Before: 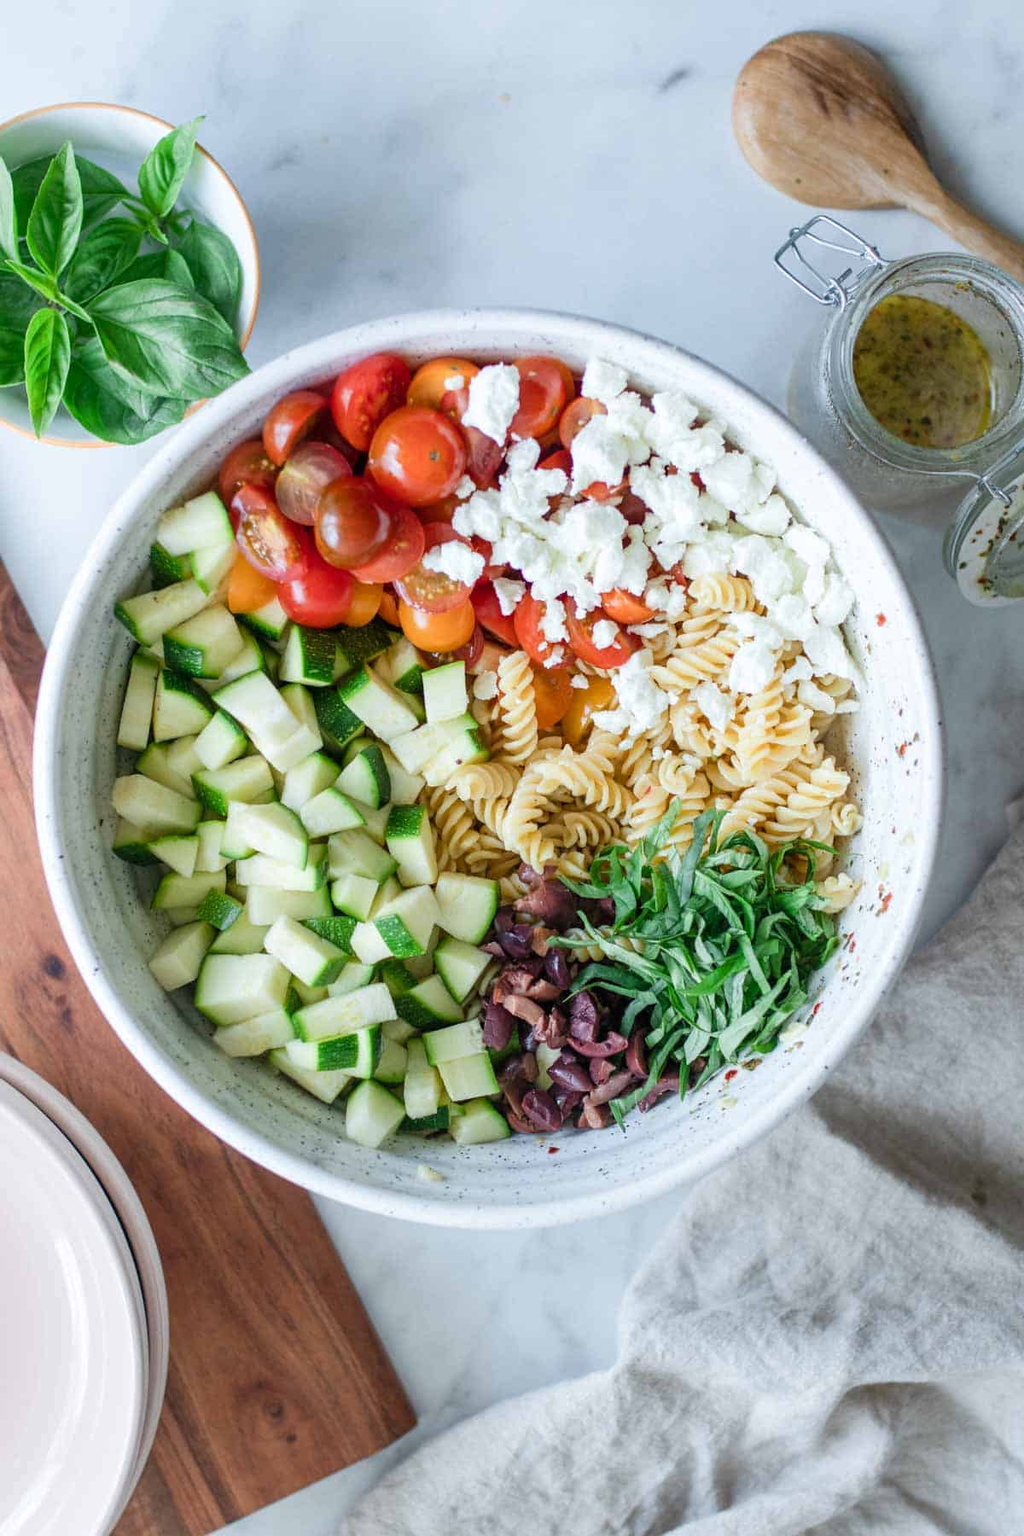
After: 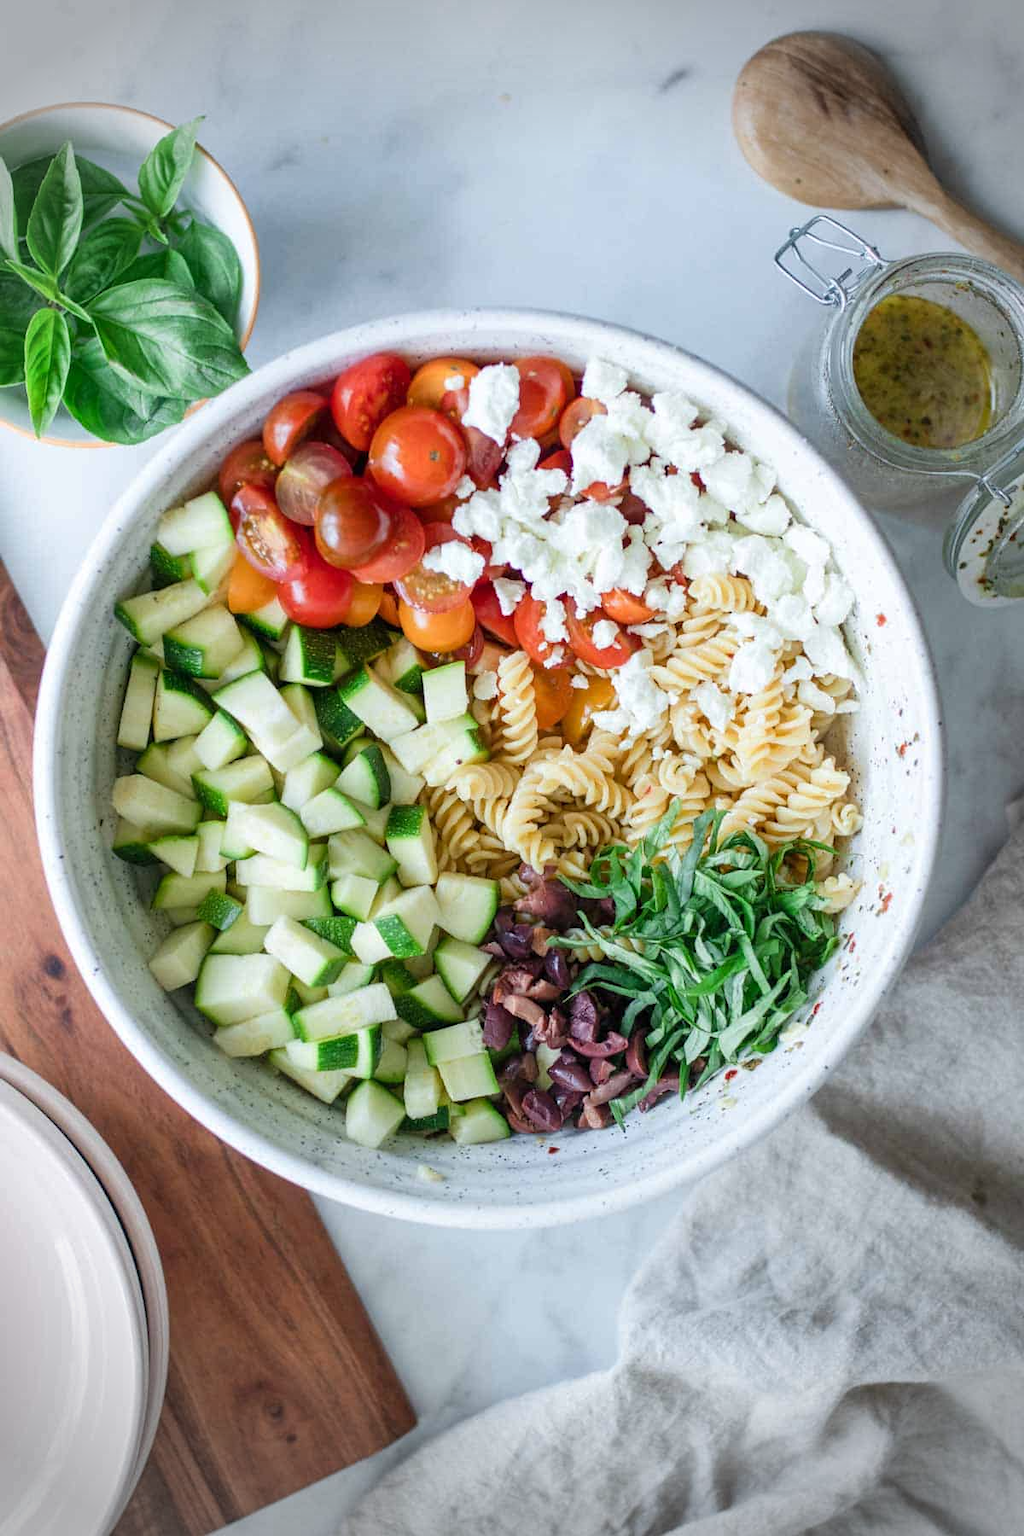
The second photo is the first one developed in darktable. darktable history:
vignetting: fall-off radius 30.89%
